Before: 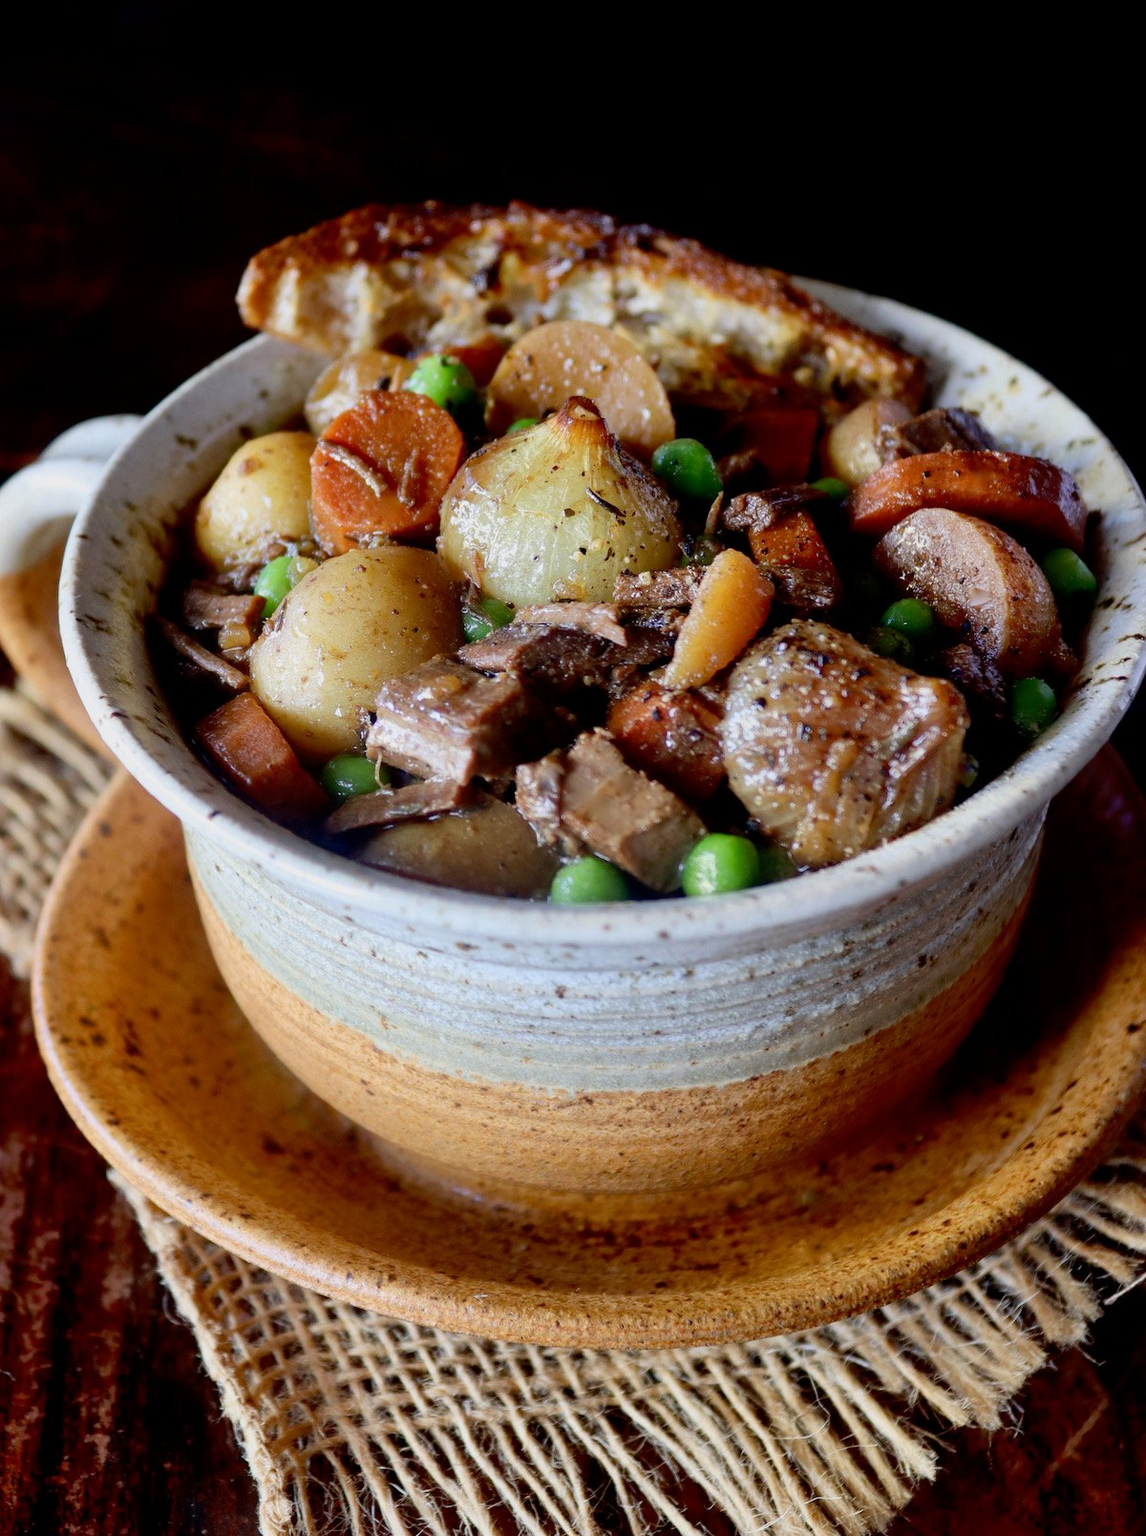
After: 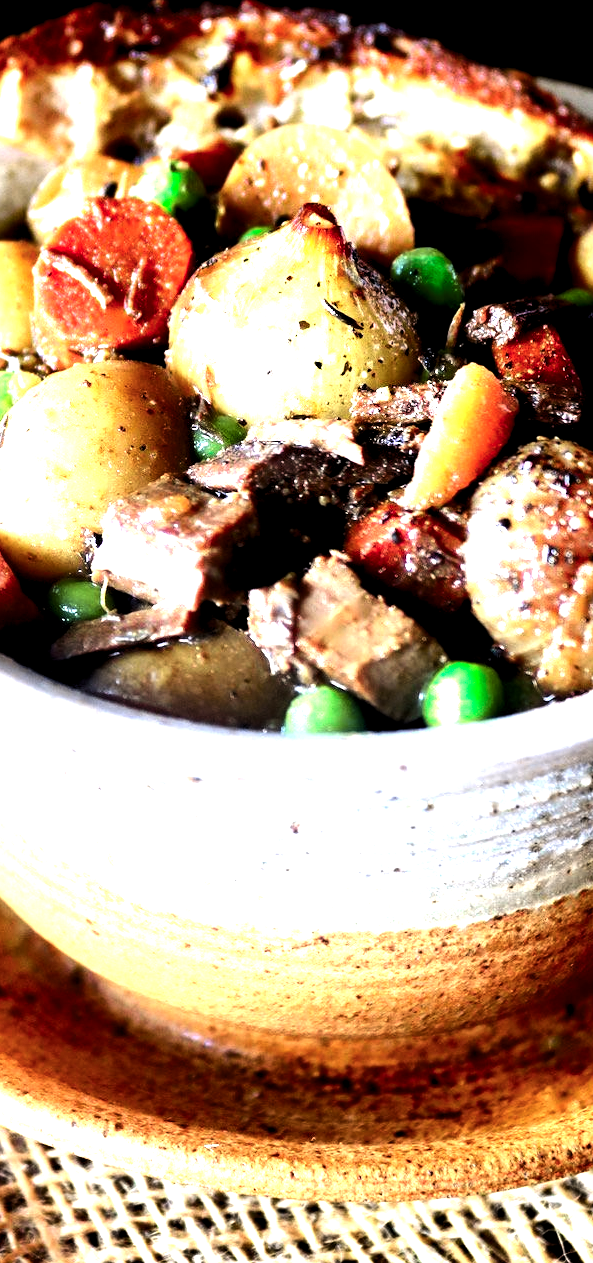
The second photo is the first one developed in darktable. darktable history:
crop and rotate: angle 0.02°, left 24.353%, top 13.219%, right 26.156%, bottom 8.224%
levels: levels [0.044, 0.475, 0.791]
exposure: black level correction 0, exposure 1 EV, compensate exposure bias true, compensate highlight preservation false
tone curve: curves: ch0 [(0, 0) (0.068, 0.031) (0.175, 0.132) (0.337, 0.304) (0.498, 0.511) (0.748, 0.762) (0.993, 0.954)]; ch1 [(0, 0) (0.294, 0.184) (0.359, 0.34) (0.362, 0.35) (0.43, 0.41) (0.476, 0.457) (0.499, 0.5) (0.529, 0.523) (0.677, 0.762) (1, 1)]; ch2 [(0, 0) (0.431, 0.419) (0.495, 0.502) (0.524, 0.534) (0.557, 0.56) (0.634, 0.654) (0.728, 0.722) (1, 1)], color space Lab, independent channels, preserve colors none
